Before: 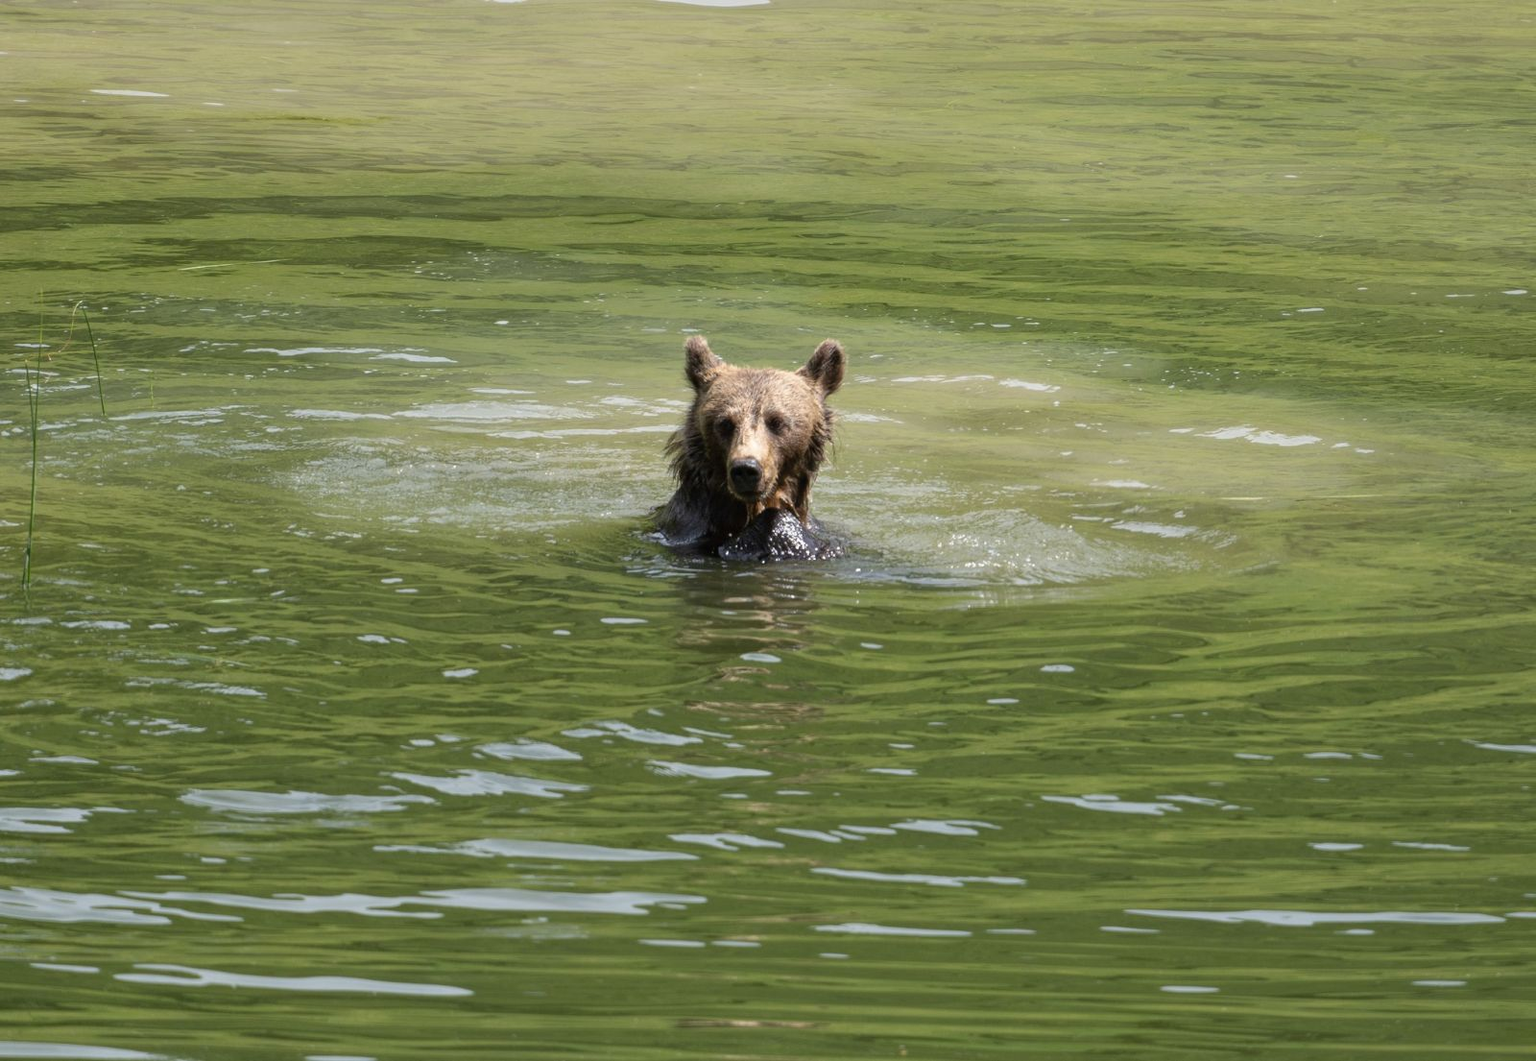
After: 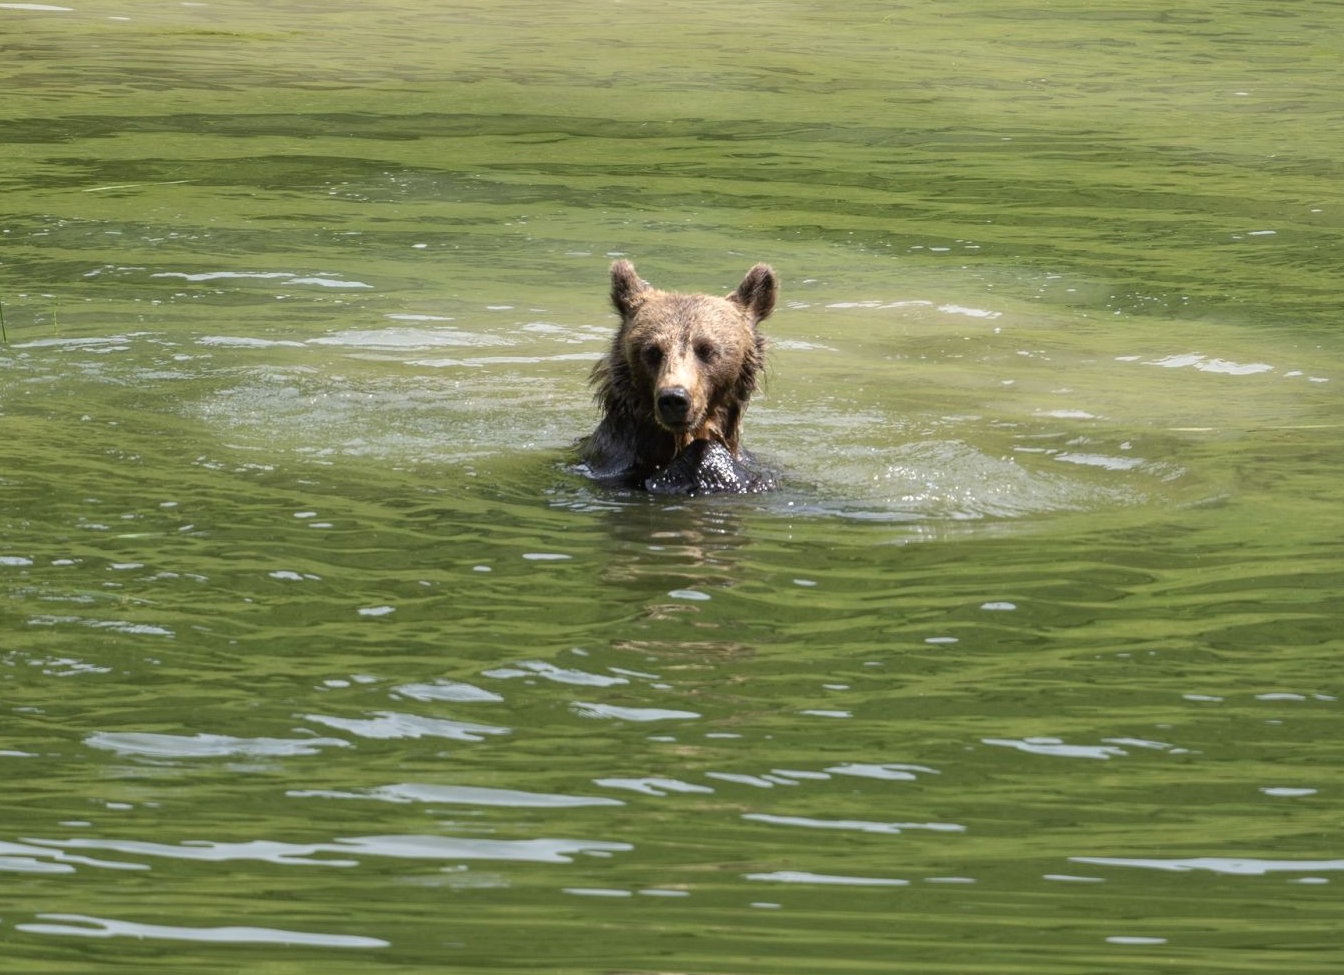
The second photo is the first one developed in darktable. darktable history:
crop: left 6.446%, top 8.188%, right 9.538%, bottom 3.548%
exposure: exposure 0.15 EV, compensate highlight preservation false
